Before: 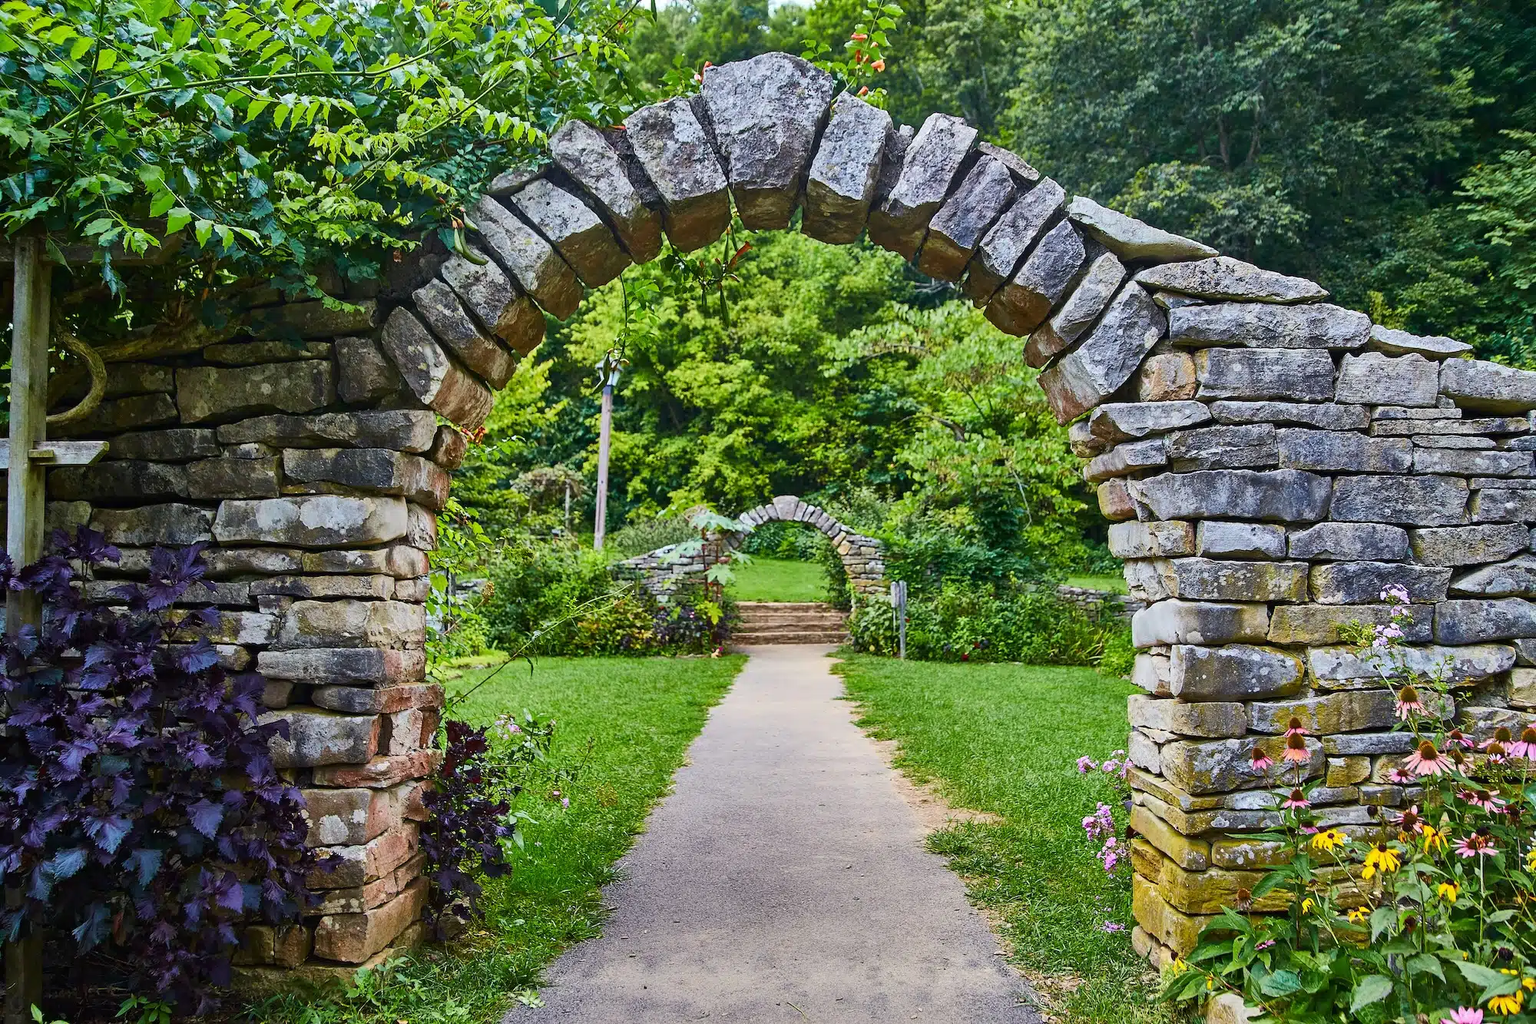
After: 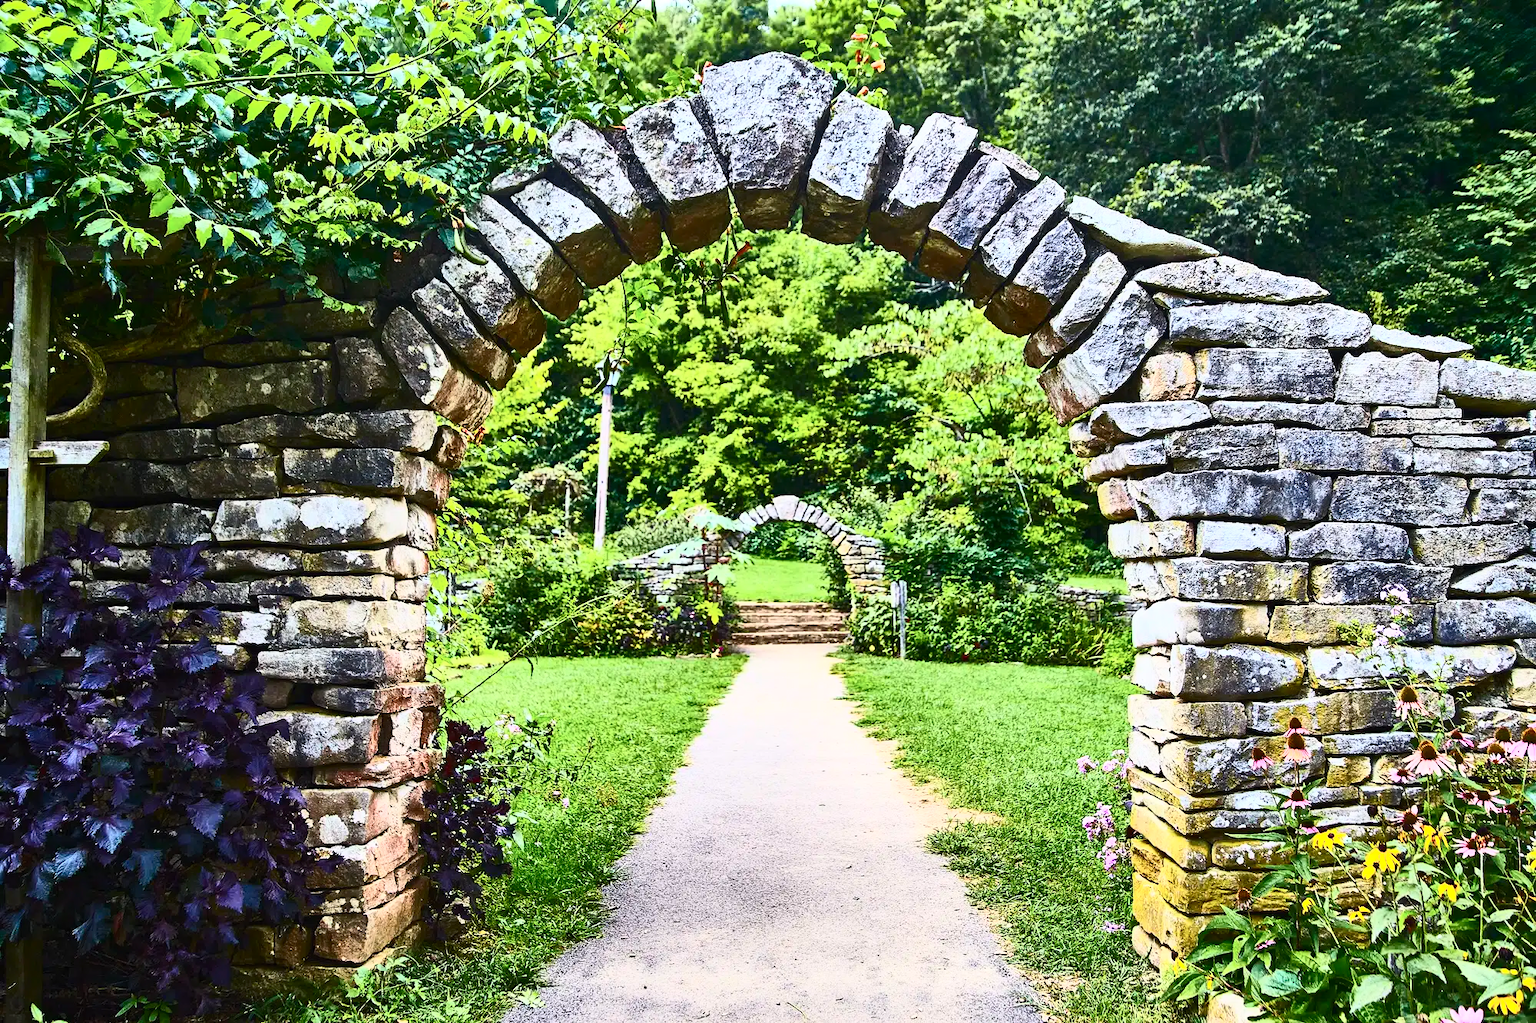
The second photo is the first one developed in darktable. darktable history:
tone equalizer: on, module defaults
contrast brightness saturation: contrast 0.62, brightness 0.34, saturation 0.14
